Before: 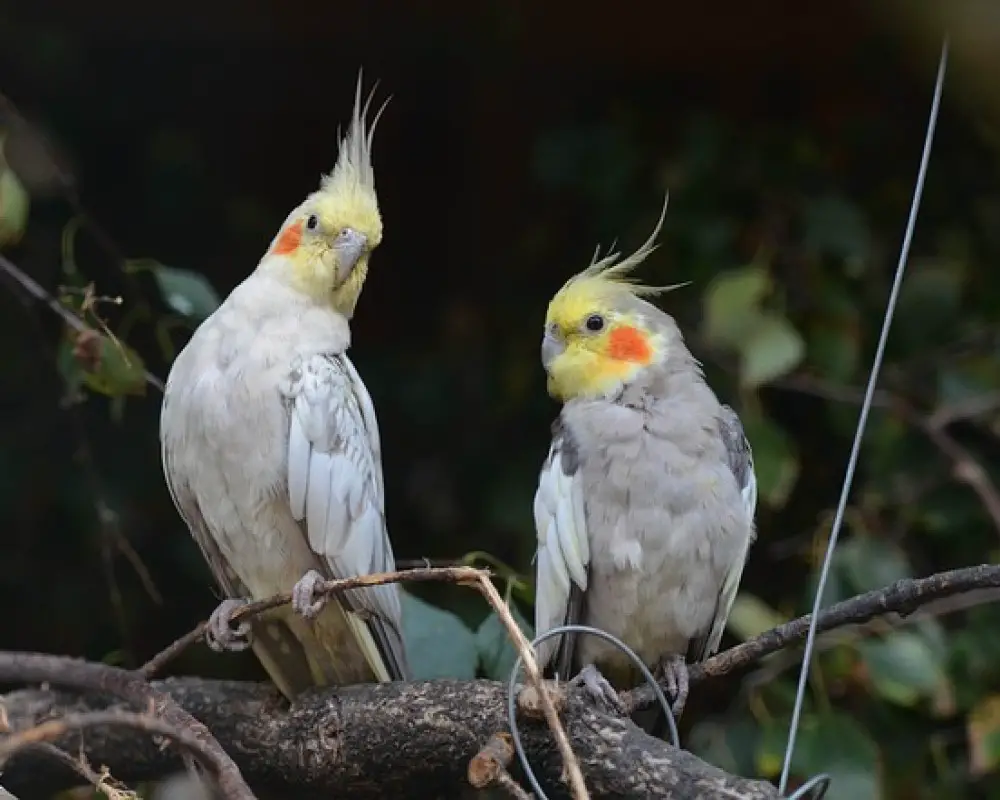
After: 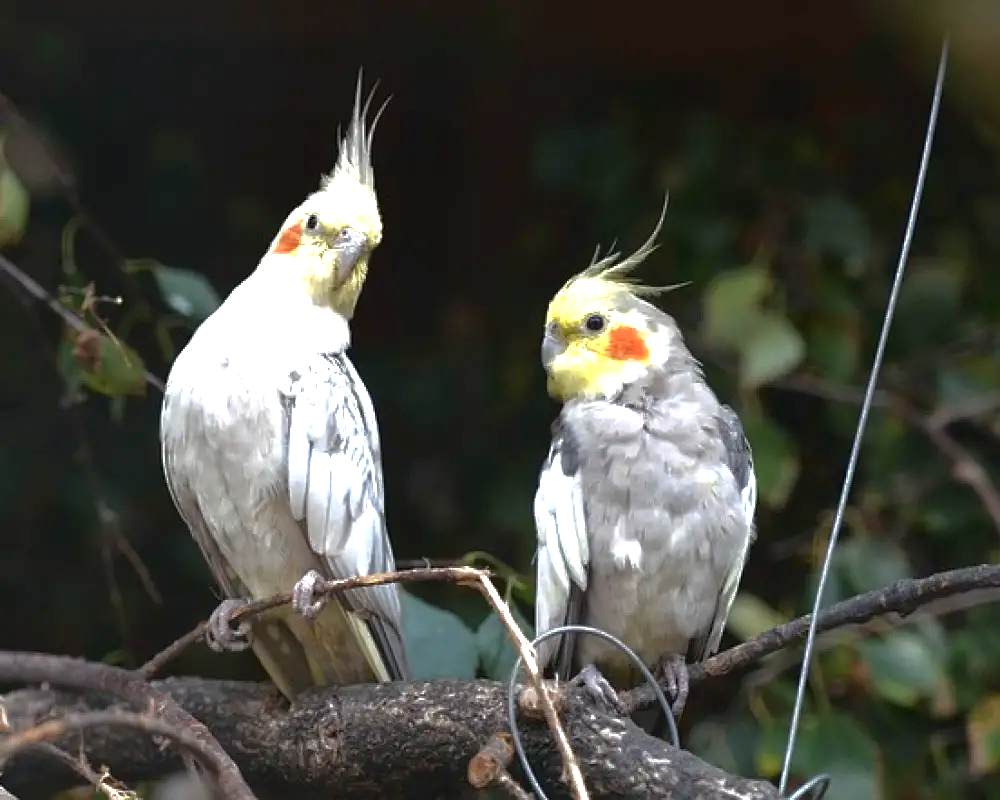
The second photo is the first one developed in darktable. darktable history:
base curve: curves: ch0 [(0, 0) (0.841, 0.609) (1, 1)]
tone equalizer: on, module defaults
exposure: black level correction 0, exposure 1.2 EV, compensate highlight preservation false
